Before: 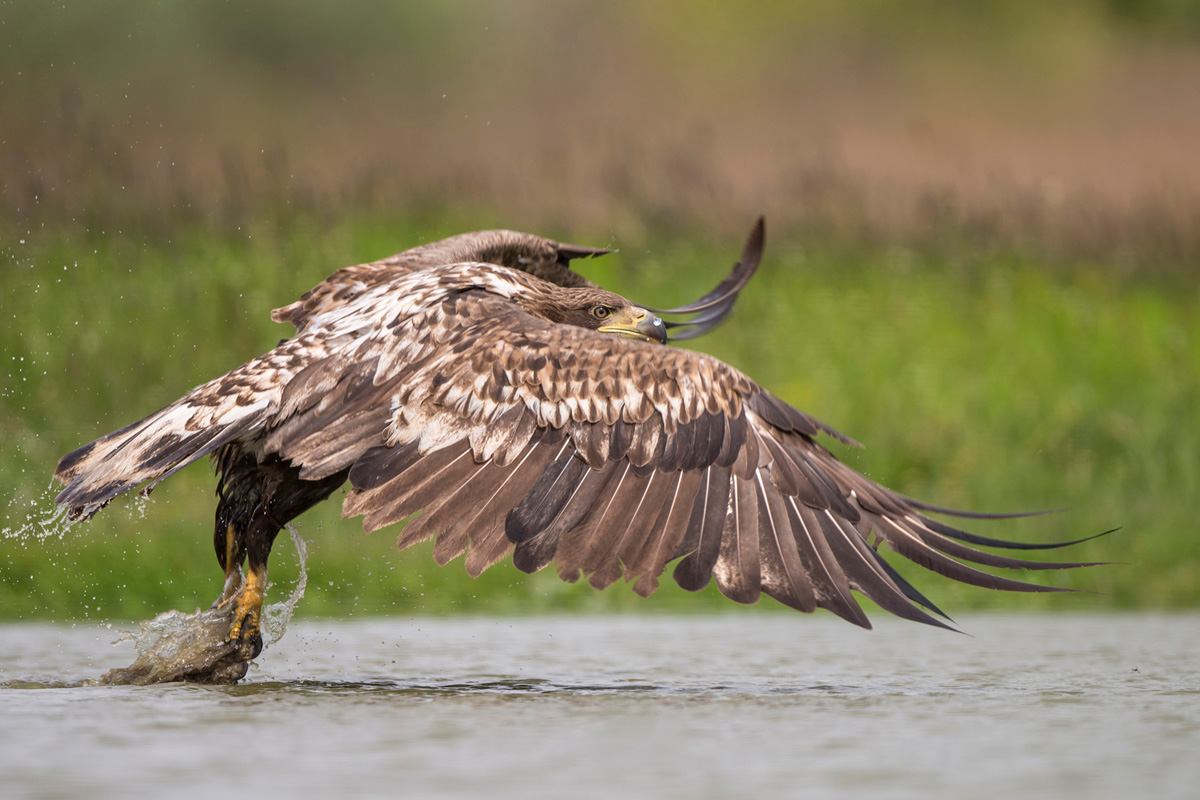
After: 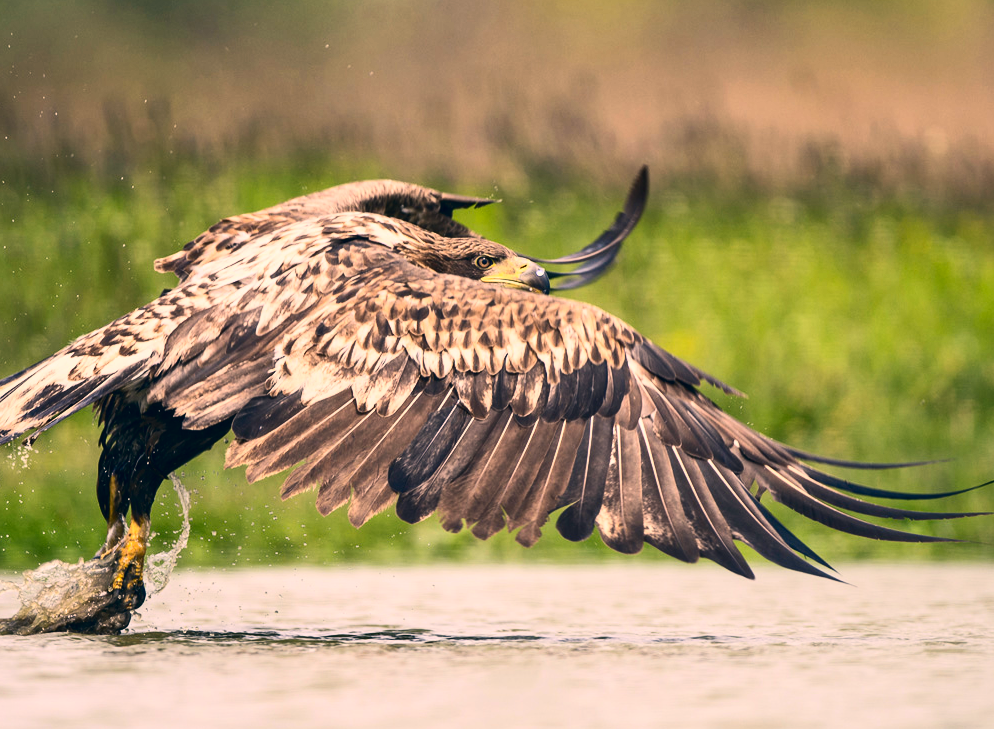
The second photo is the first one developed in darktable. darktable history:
crop: left 9.824%, top 6.286%, right 7.306%, bottom 2.269%
exposure: exposure 0.014 EV, compensate highlight preservation false
color correction: highlights a* 10.34, highlights b* 14.41, shadows a* -9.98, shadows b* -15.08
contrast brightness saturation: contrast 0.401, brightness 0.106, saturation 0.21
